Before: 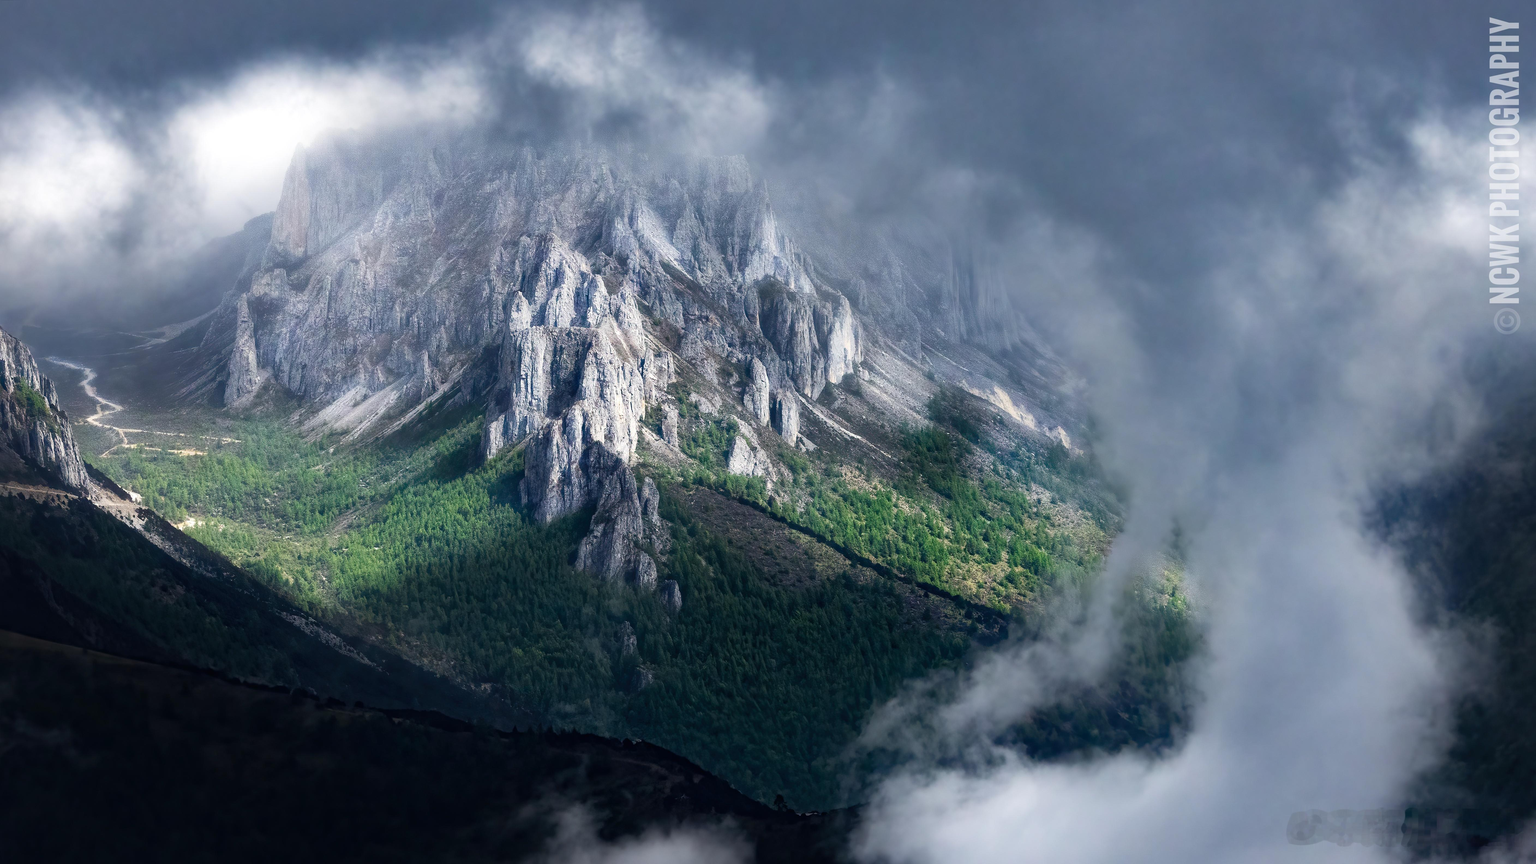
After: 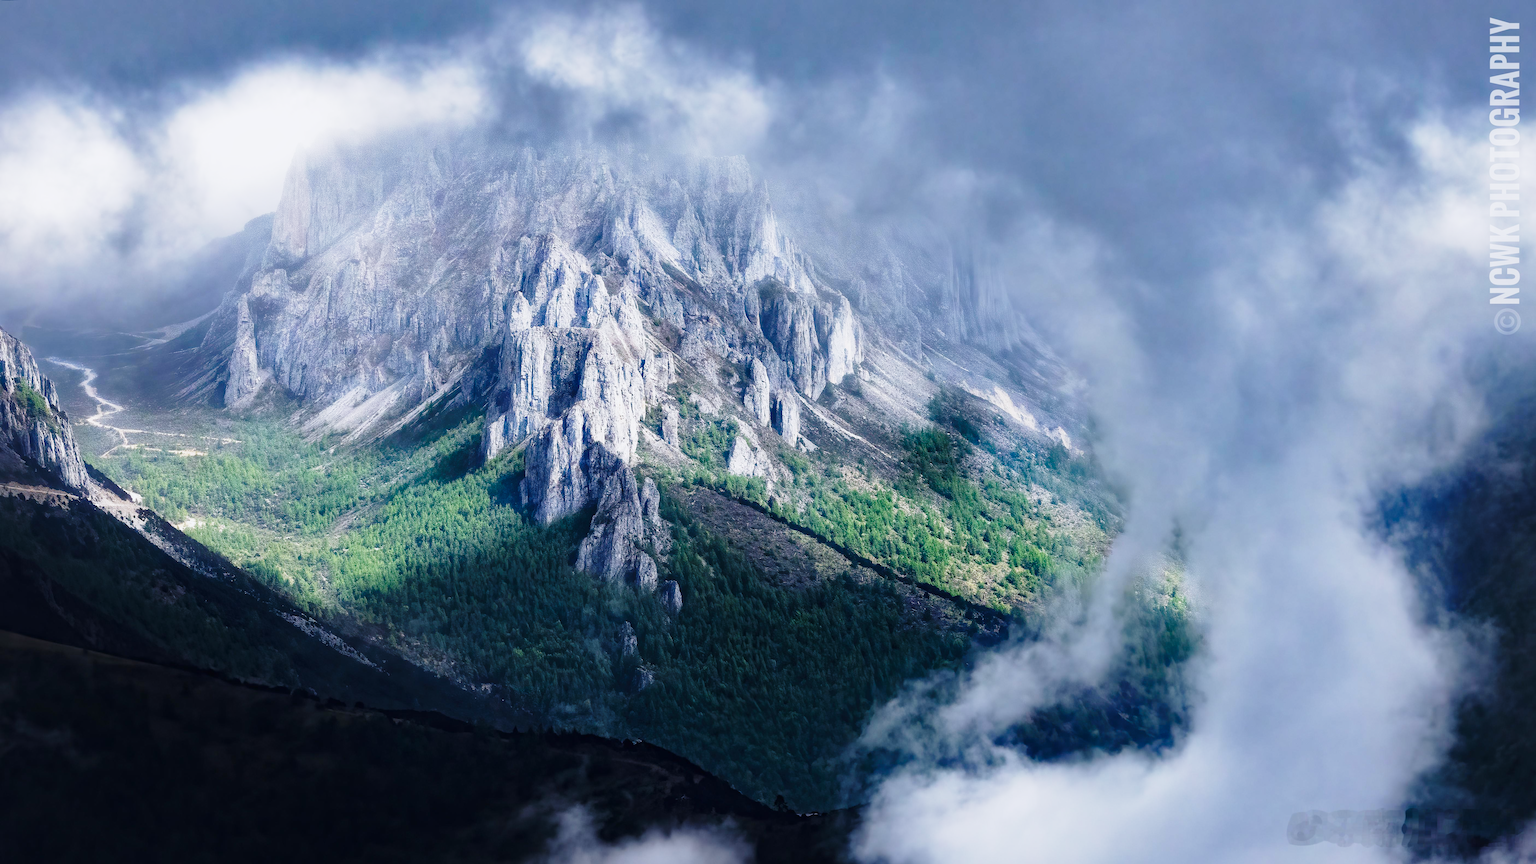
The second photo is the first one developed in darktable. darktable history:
base curve: curves: ch0 [(0, 0) (0.028, 0.03) (0.121, 0.232) (0.46, 0.748) (0.859, 0.968) (1, 1)], preserve colors none
shadows and highlights: shadows 25.2, white point adjustment -2.88, highlights -30
color calibration: illuminant as shot in camera, x 0.358, y 0.373, temperature 4628.91 K
